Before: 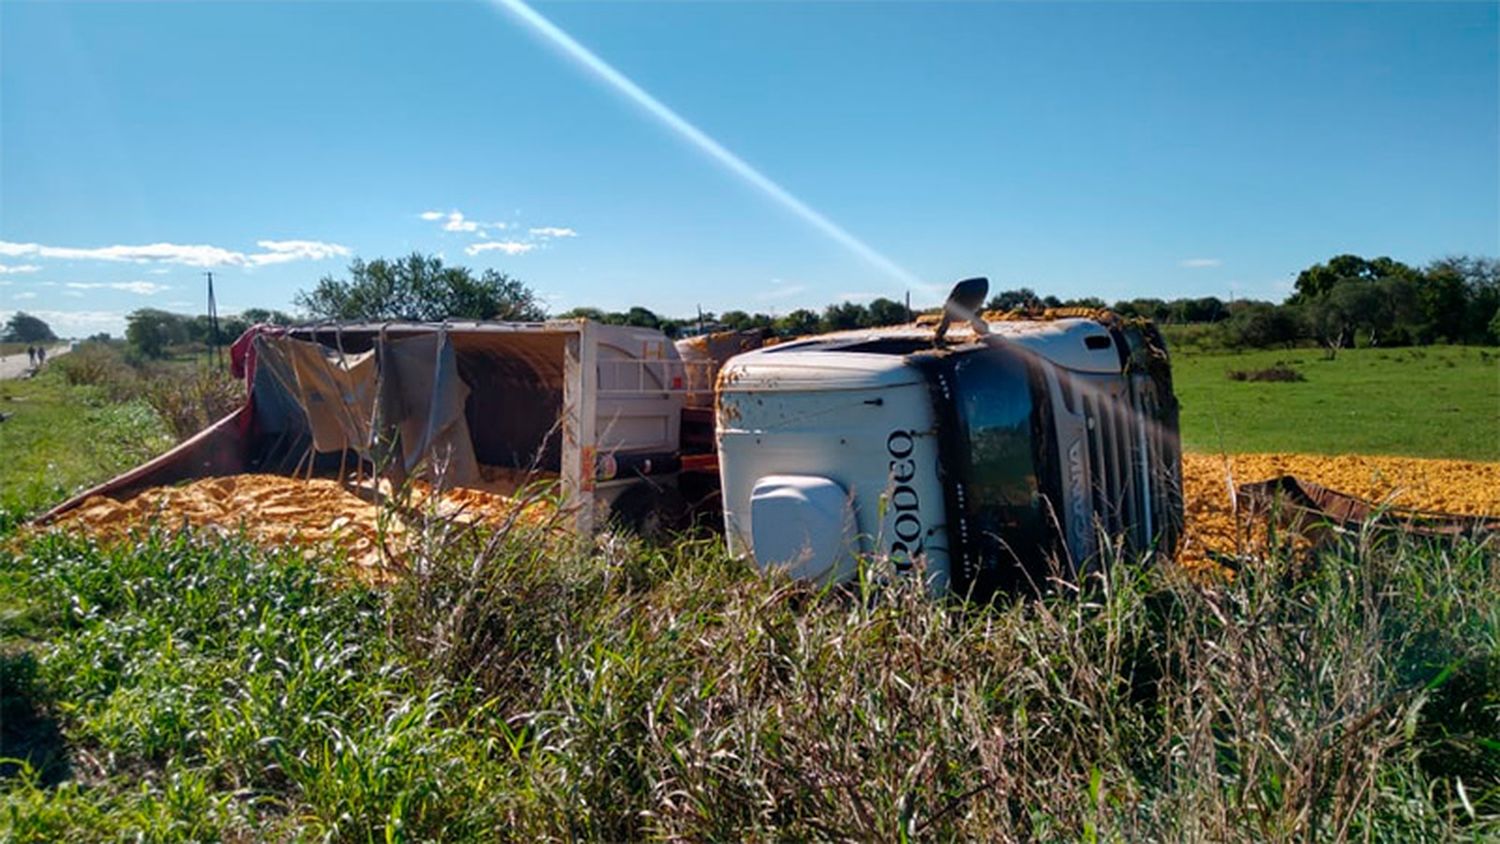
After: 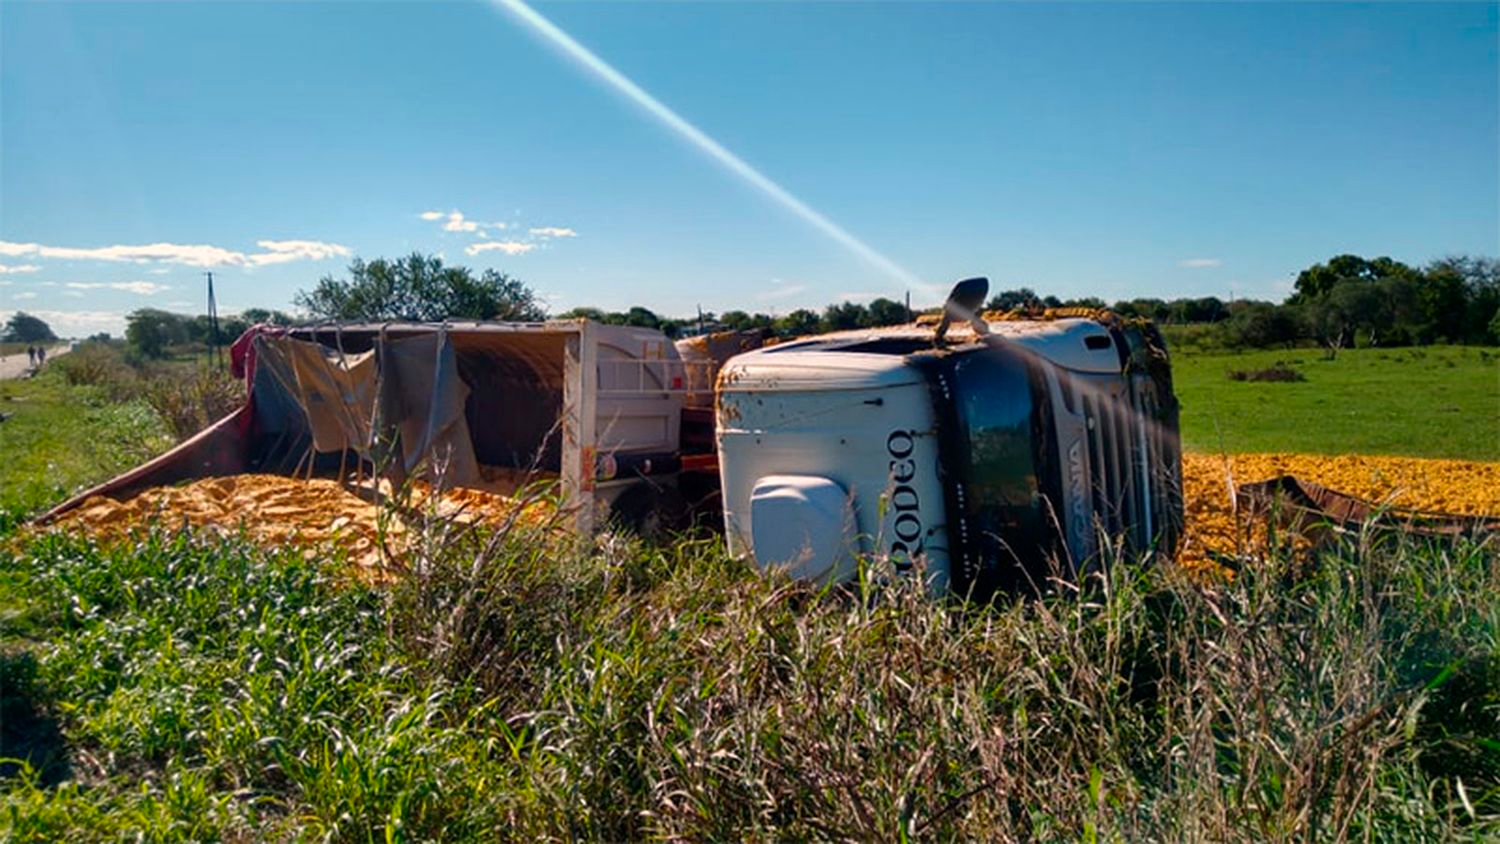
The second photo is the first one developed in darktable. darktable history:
contrast brightness saturation: contrast 0.026, brightness -0.032
color balance rgb: highlights gain › chroma 3.011%, highlights gain › hue 60.23°, linear chroma grading › global chroma 9.066%, perceptual saturation grading › global saturation -0.067%
